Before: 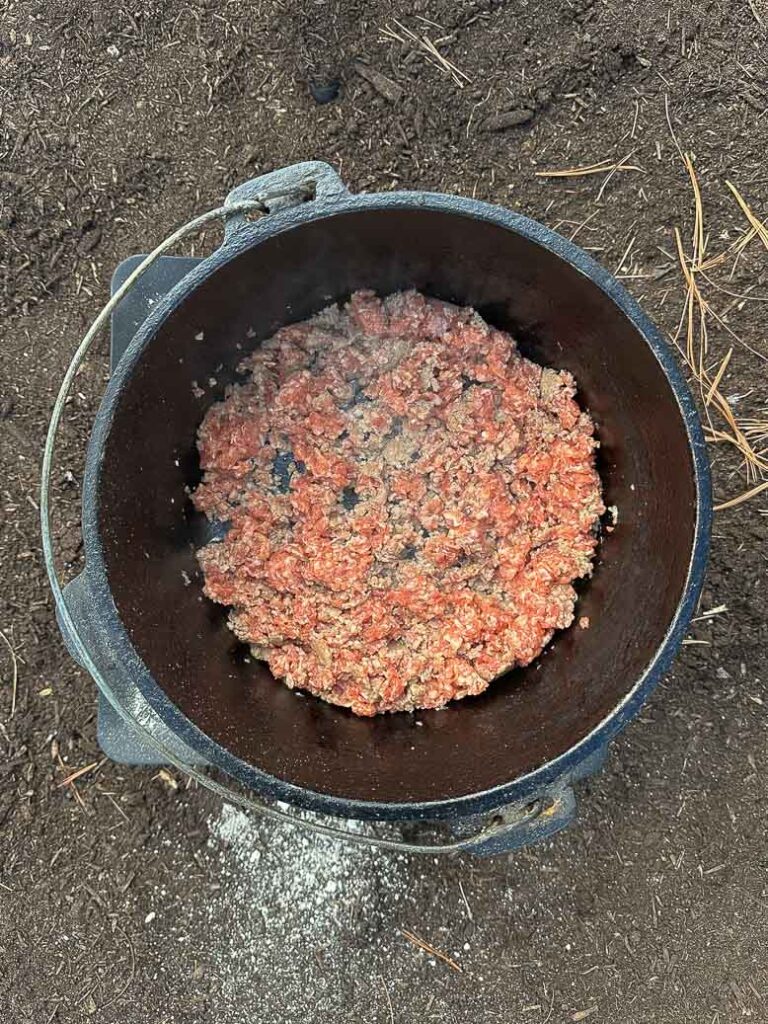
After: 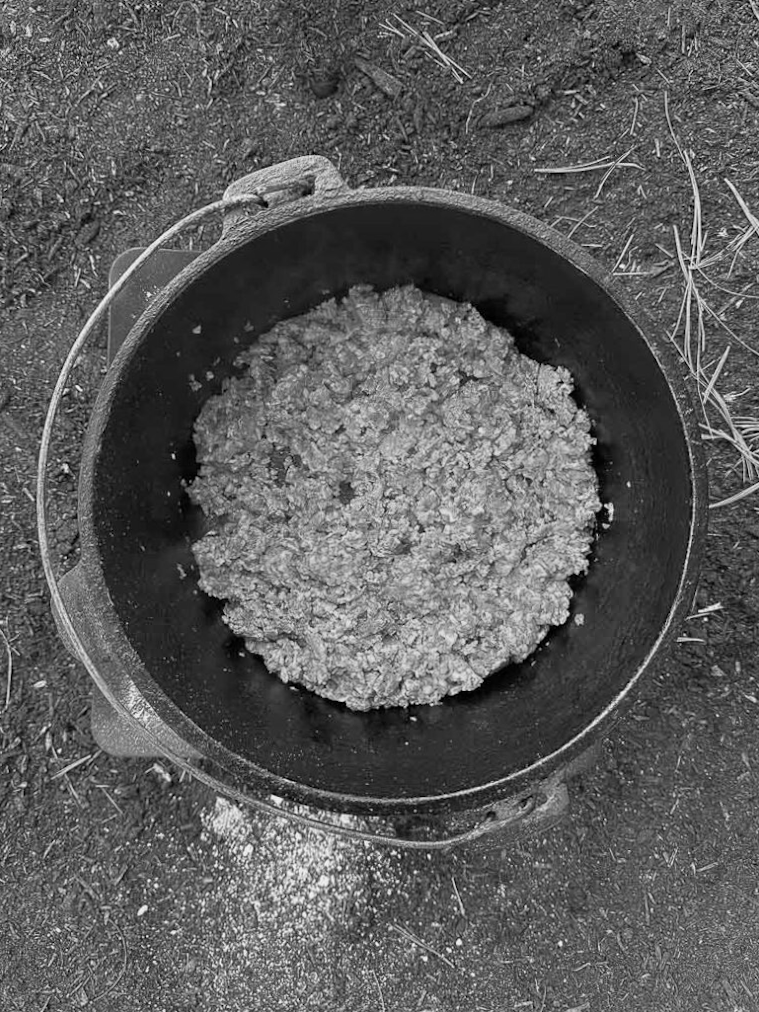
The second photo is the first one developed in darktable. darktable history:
monochrome: a -71.75, b 75.82
crop and rotate: angle -0.5°
